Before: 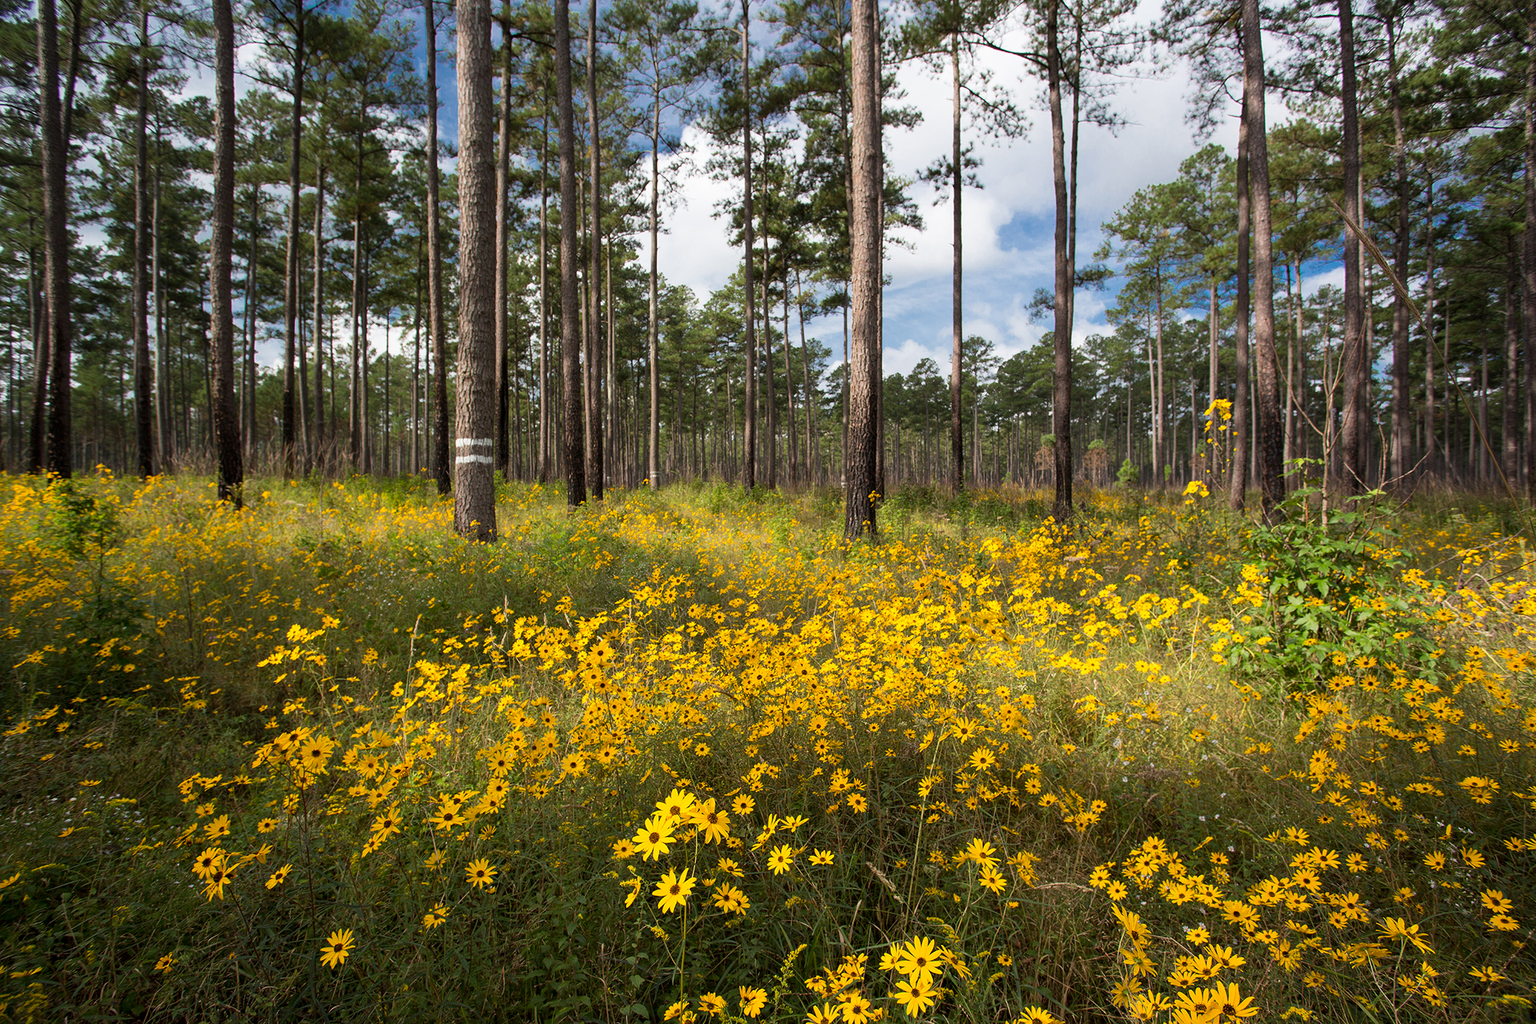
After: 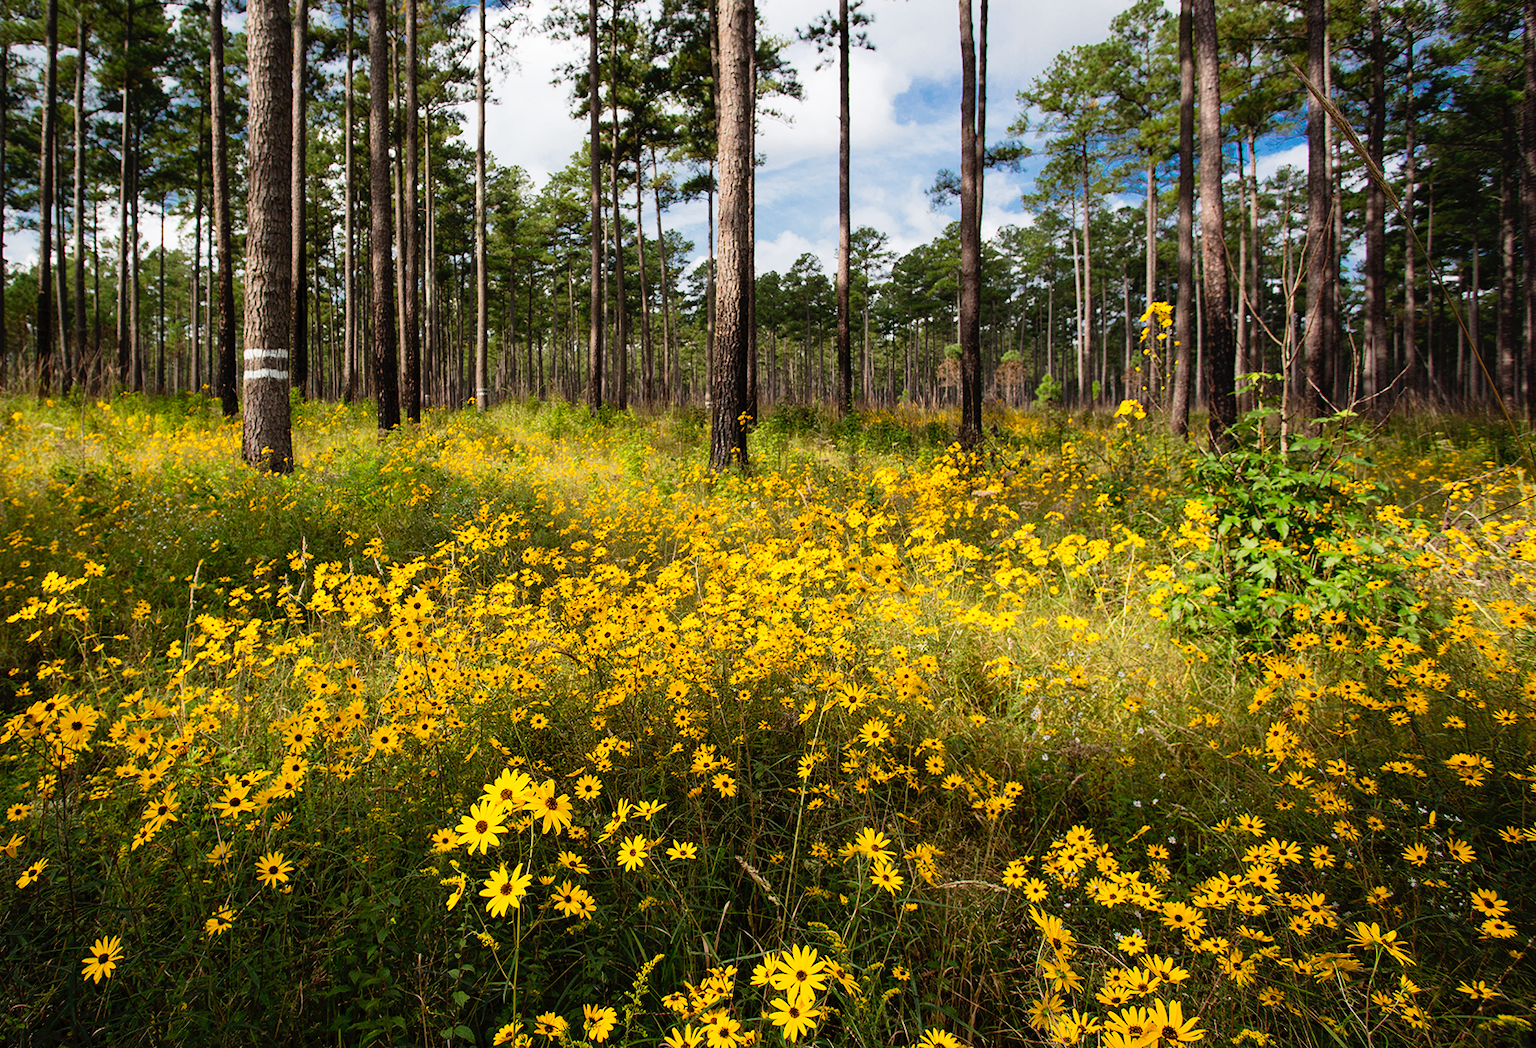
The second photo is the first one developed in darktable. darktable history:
tone curve: curves: ch0 [(0, 0) (0.003, 0.007) (0.011, 0.01) (0.025, 0.018) (0.044, 0.028) (0.069, 0.034) (0.1, 0.04) (0.136, 0.051) (0.177, 0.104) (0.224, 0.161) (0.277, 0.234) (0.335, 0.316) (0.399, 0.41) (0.468, 0.487) (0.543, 0.577) (0.623, 0.679) (0.709, 0.769) (0.801, 0.854) (0.898, 0.922) (1, 1)], preserve colors none
crop: left 16.42%, top 14.346%
